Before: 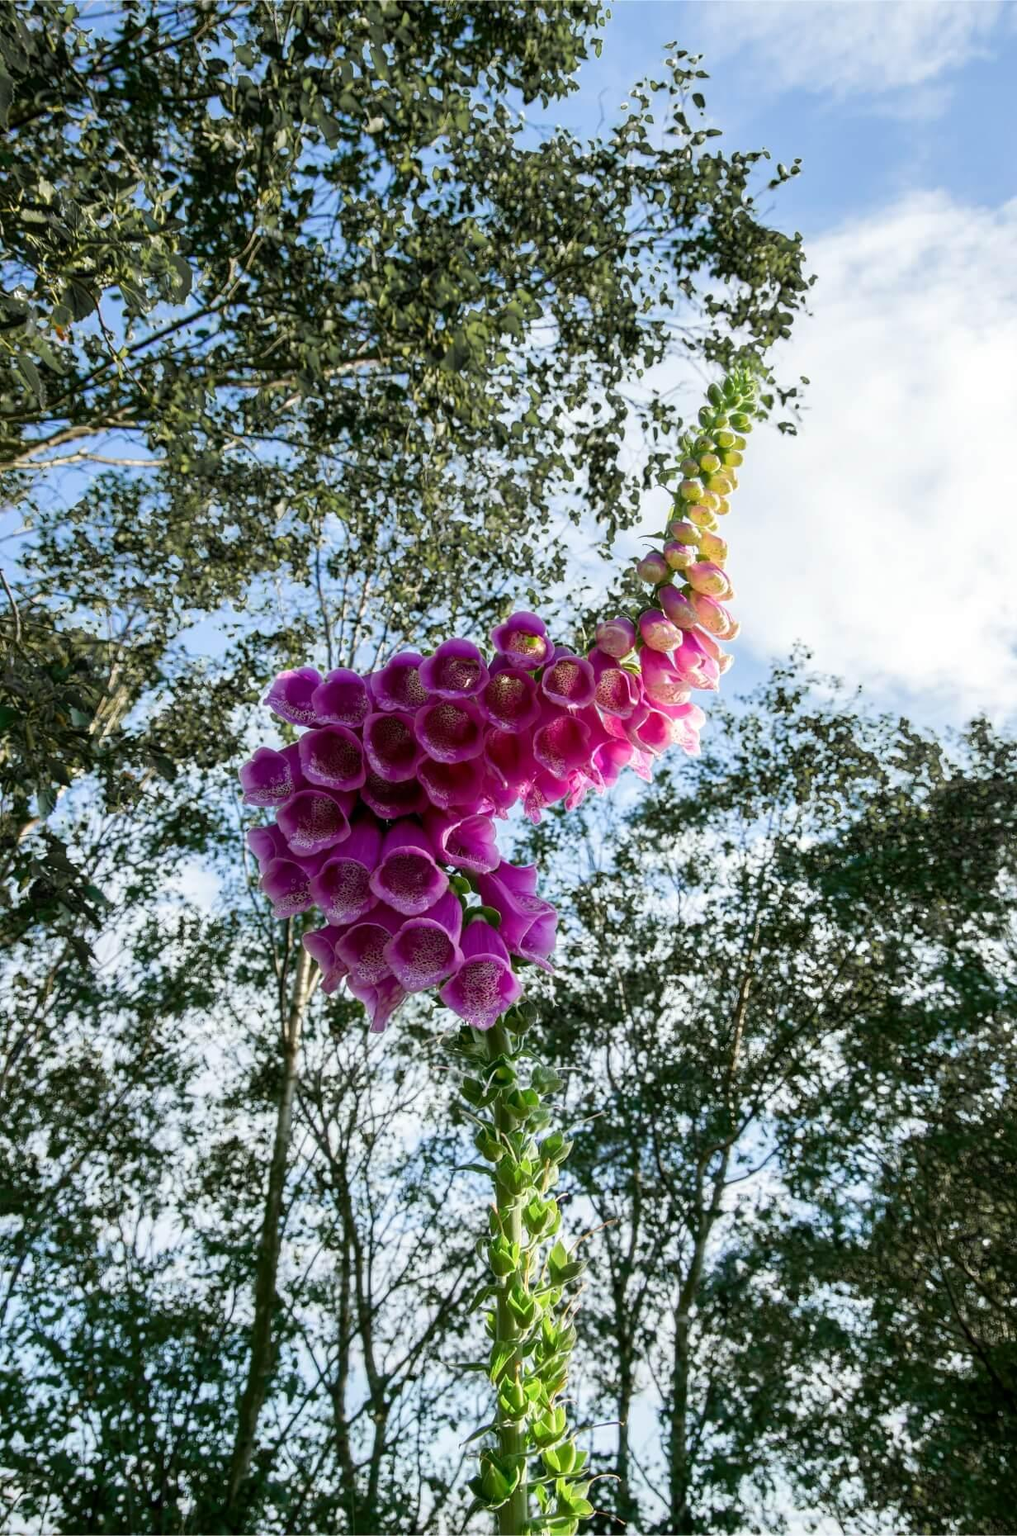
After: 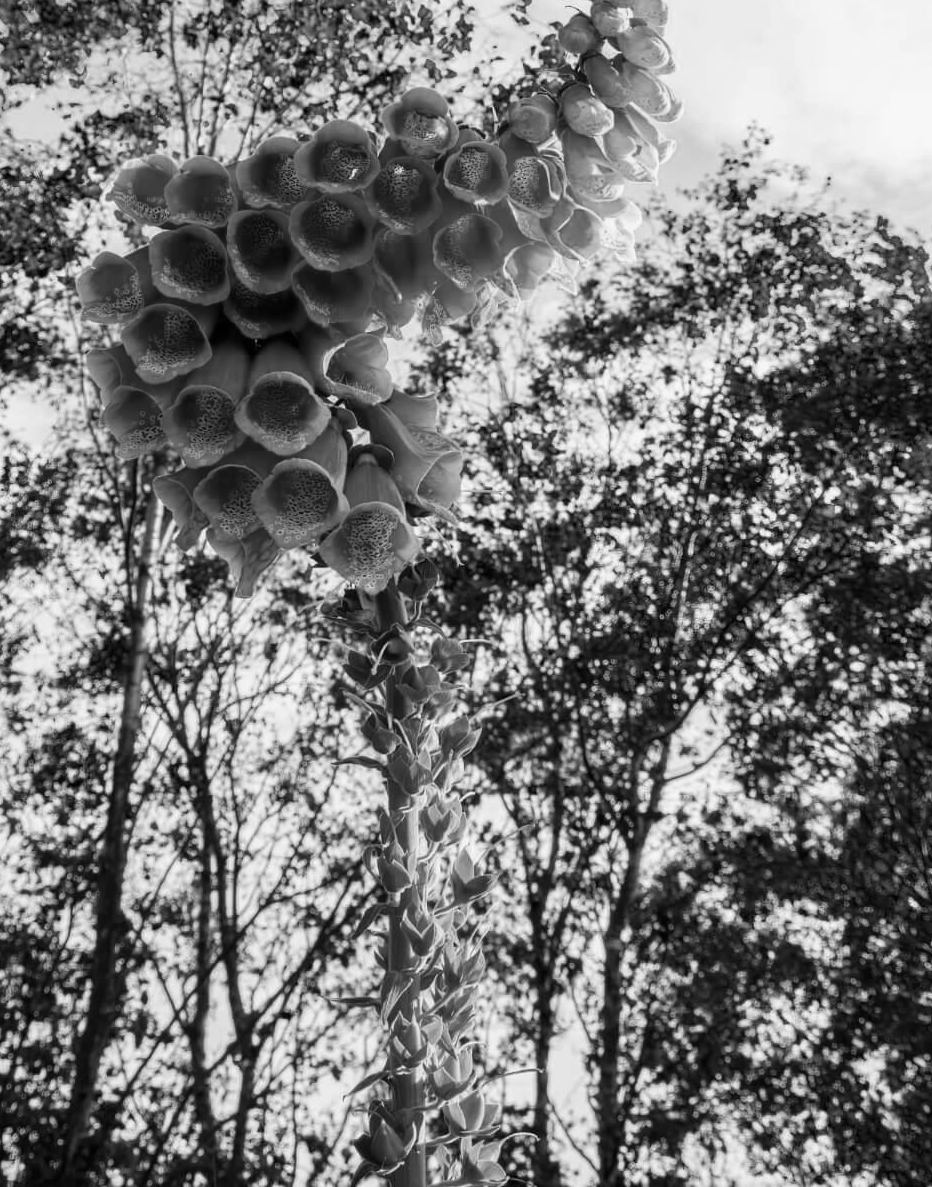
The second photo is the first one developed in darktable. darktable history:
tone equalizer: on, module defaults
crop and rotate: left 17.299%, top 35.115%, right 7.015%, bottom 1.024%
color calibration: output gray [0.21, 0.42, 0.37, 0], gray › normalize channels true, illuminant same as pipeline (D50), adaptation XYZ, x 0.346, y 0.359, gamut compression 0
